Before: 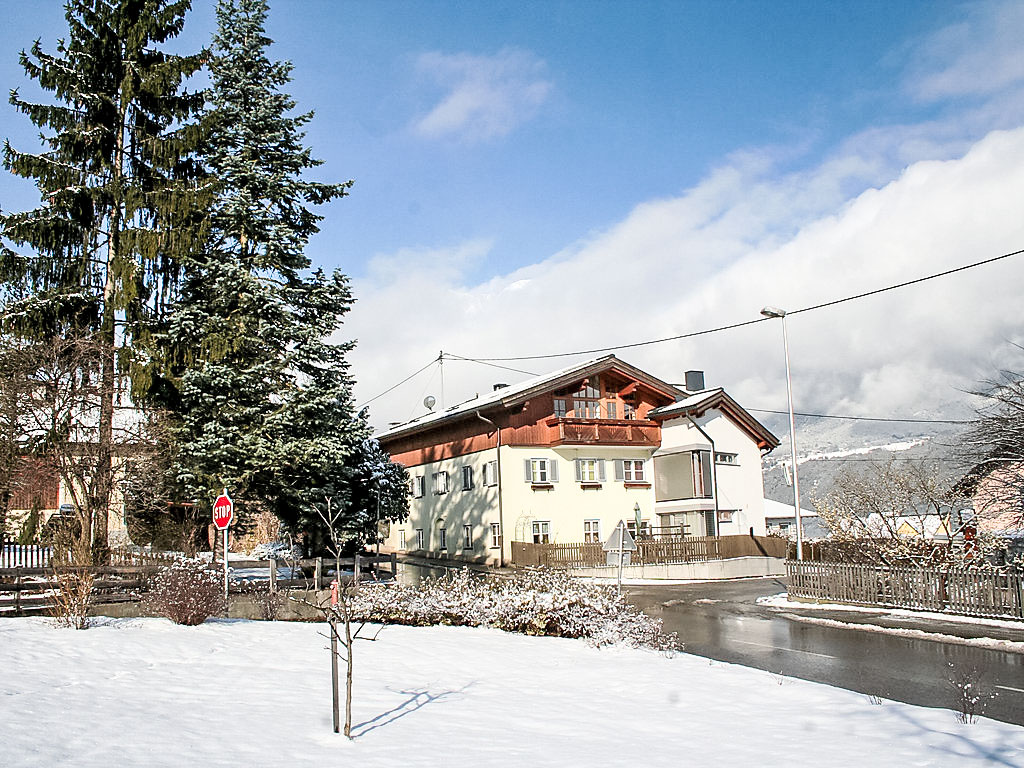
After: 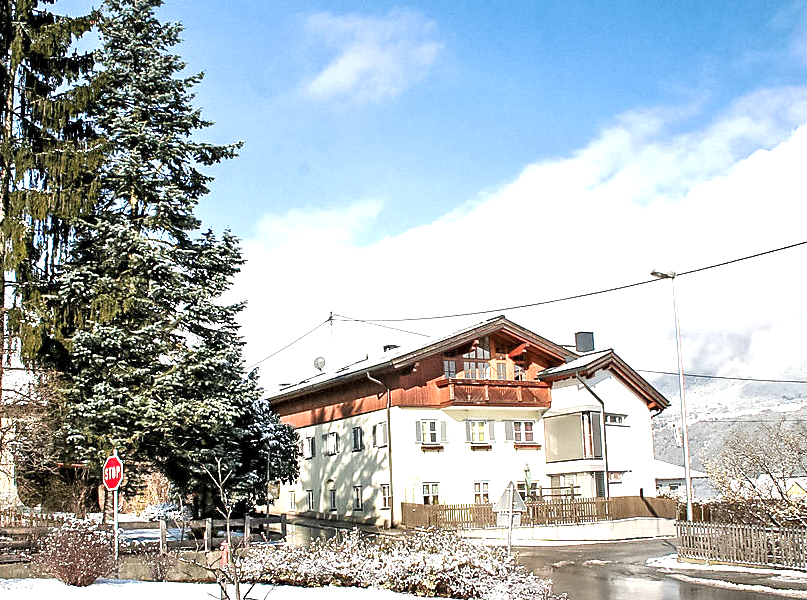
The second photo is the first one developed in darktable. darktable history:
local contrast: mode bilateral grid, contrast 20, coarseness 50, detail 120%, midtone range 0.2
crop and rotate: left 10.77%, top 5.1%, right 10.41%, bottom 16.76%
exposure: exposure 0.6 EV, compensate highlight preservation false
